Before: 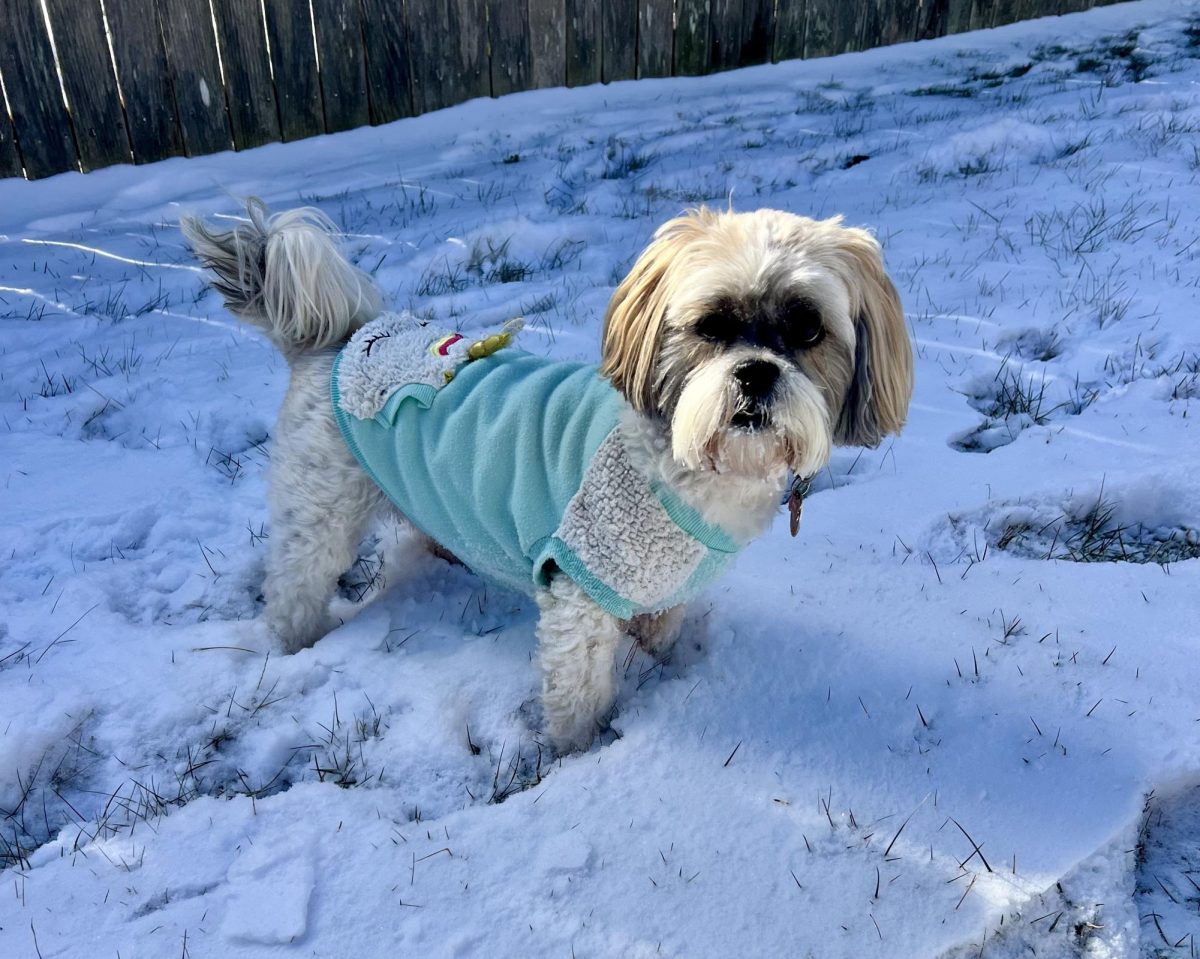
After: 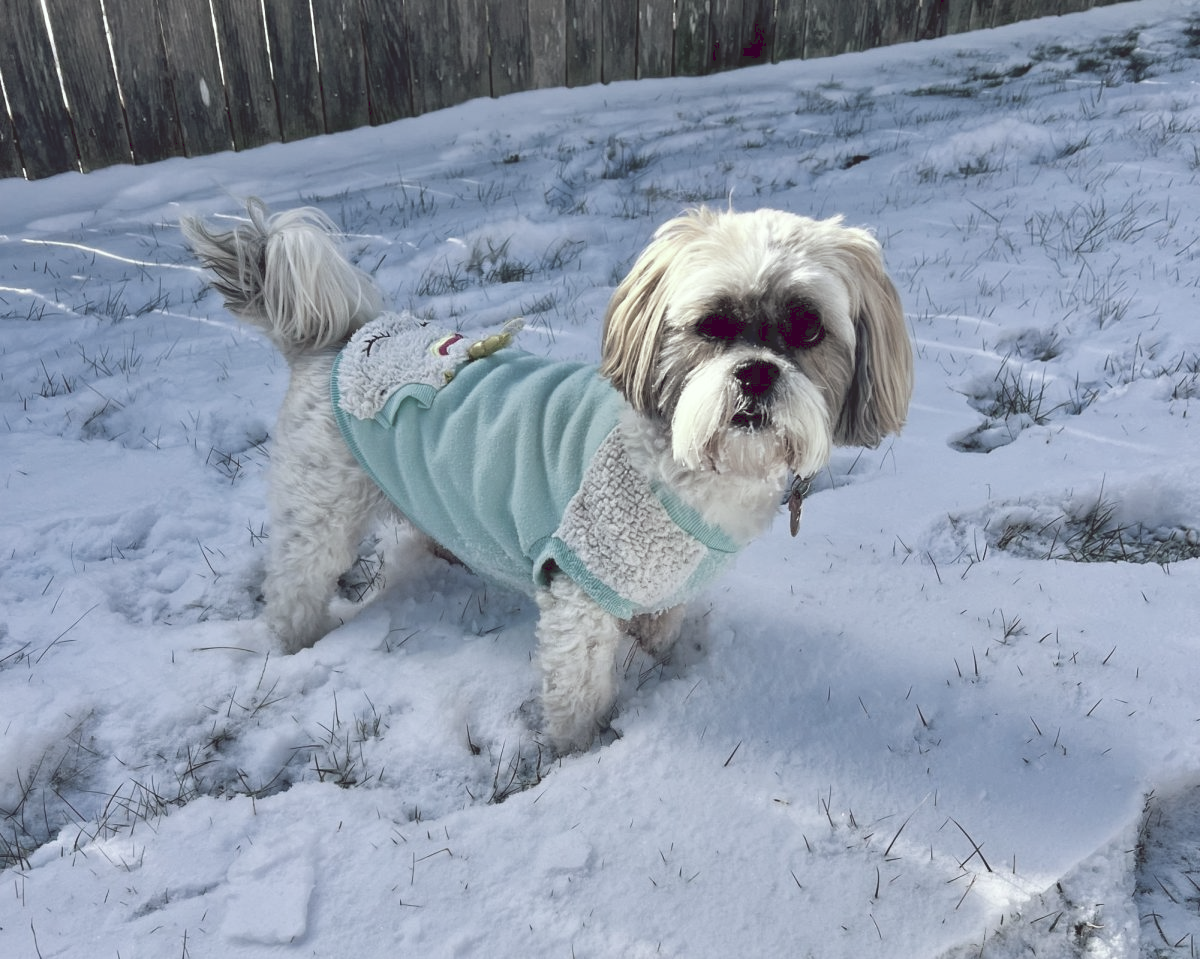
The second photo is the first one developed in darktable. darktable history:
tone curve: curves: ch0 [(0, 0) (0.003, 0.144) (0.011, 0.149) (0.025, 0.159) (0.044, 0.183) (0.069, 0.207) (0.1, 0.236) (0.136, 0.269) (0.177, 0.303) (0.224, 0.339) (0.277, 0.38) (0.335, 0.428) (0.399, 0.478) (0.468, 0.539) (0.543, 0.604) (0.623, 0.679) (0.709, 0.755) (0.801, 0.836) (0.898, 0.918) (1, 1)], preserve colors none
color look up table: target L [99.52, 84.97, 75.25, 73.48, 79.04, 74.55, 59.78, 55.47, 45.83, 25.39, 12.1, 200.49, 83.1, 76.99, 62.95, 50.25, 56.23, 38.66, 35, 44.46, 45.03, 39.06, 28.92, 29.47, 8.204, 87.99, 82.11, 70.3, 69.24, 65.85, 60.67, 59.74, 57.89, 51.32, 37.55, 50.35, 44.61, 43.52, 31.22, 27.18, 21.79, 20.9, 3.529, 9.925, 0.936, 85.22, 70.81, 39.5, 25.69], target a [-9.309, -27.27, -41.83, -48.54, -7.582, -15.79, -47.42, -2.144, -7.867, -25.16, -1.125, 0, 3.216, 13.82, 21.08, 34.39, 0.294, 50.11, 51.89, 13.71, 4.752, 19.26, 41.82, -1.769, 15.46, 1.013, 13.61, 22.24, -1.019, 6.536, 40.05, 26.46, 12.42, 33.86, 53.65, 1.142, 16.37, 24.51, -3.357, 43.98, 38.04, 1.419, 13.64, 7.526, 3.813, -23.07, -17.87, -21.49, -6.766], target b [14.33, 30.95, 4.591, 24.39, 47.4, 4.502, 43.11, 27.19, 3.393, 20.47, 4.674, 0, 24.73, 5.6, 18.47, 35.55, 15.81, 4.906, -9.377, 30.82, 2.296, 7.943, 14.04, 20.93, 3.273, -4.149, -10.08, -13.27, 0.772, -23.8, -26.29, -1.965, -8.019, -12.81, -27.52, -14.44, -37.58, -19.89, -34.64, -43.6, -16.8, -16.23, -36.99, -13.01, -3.298, -3.896, -18.64, -5.185, -5.751], num patches 49
